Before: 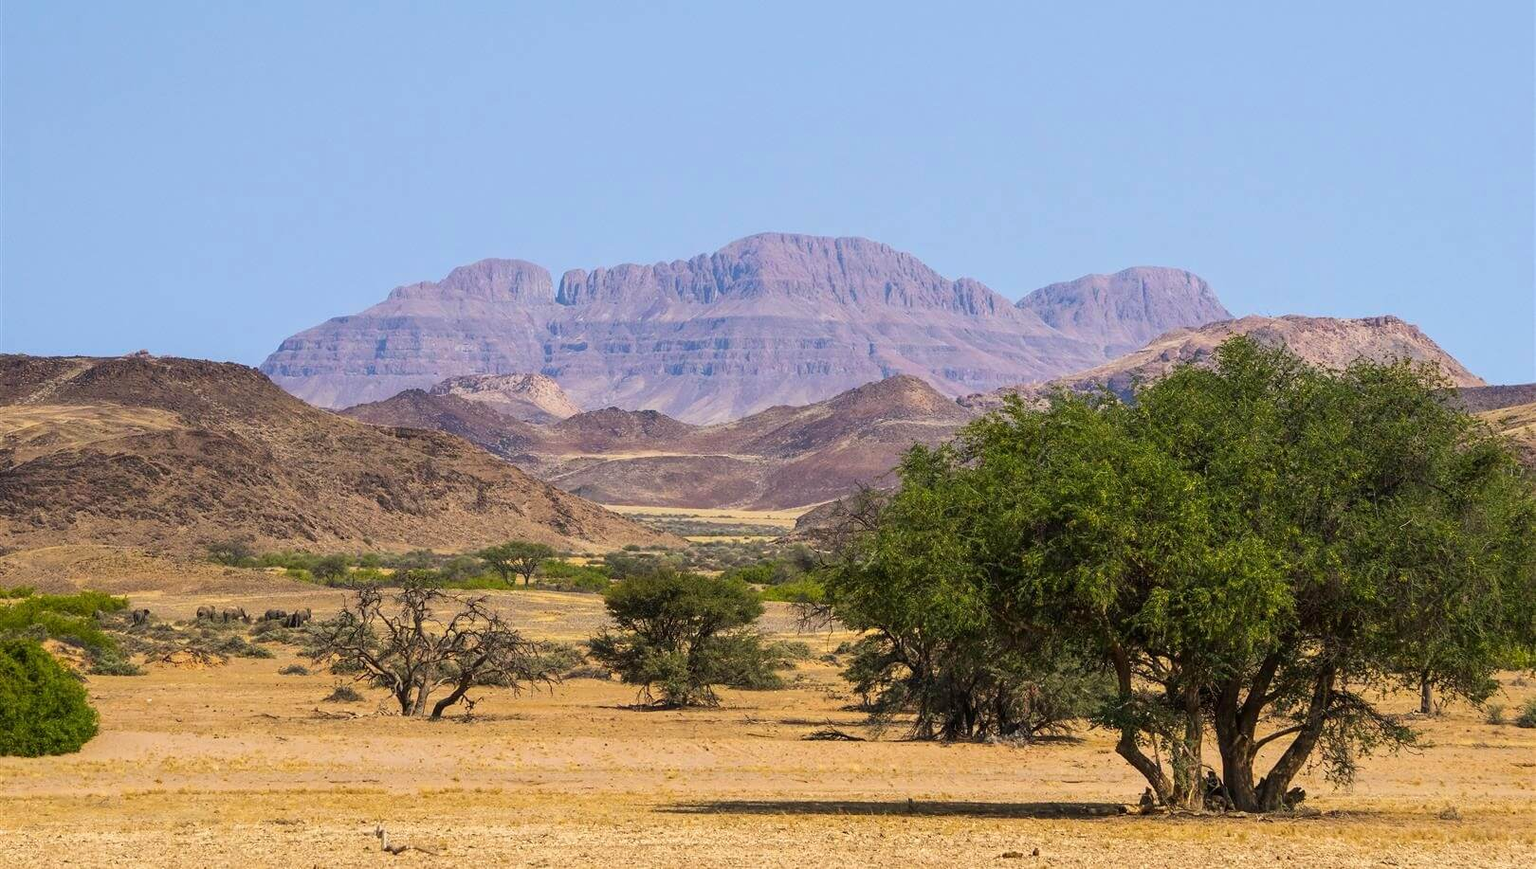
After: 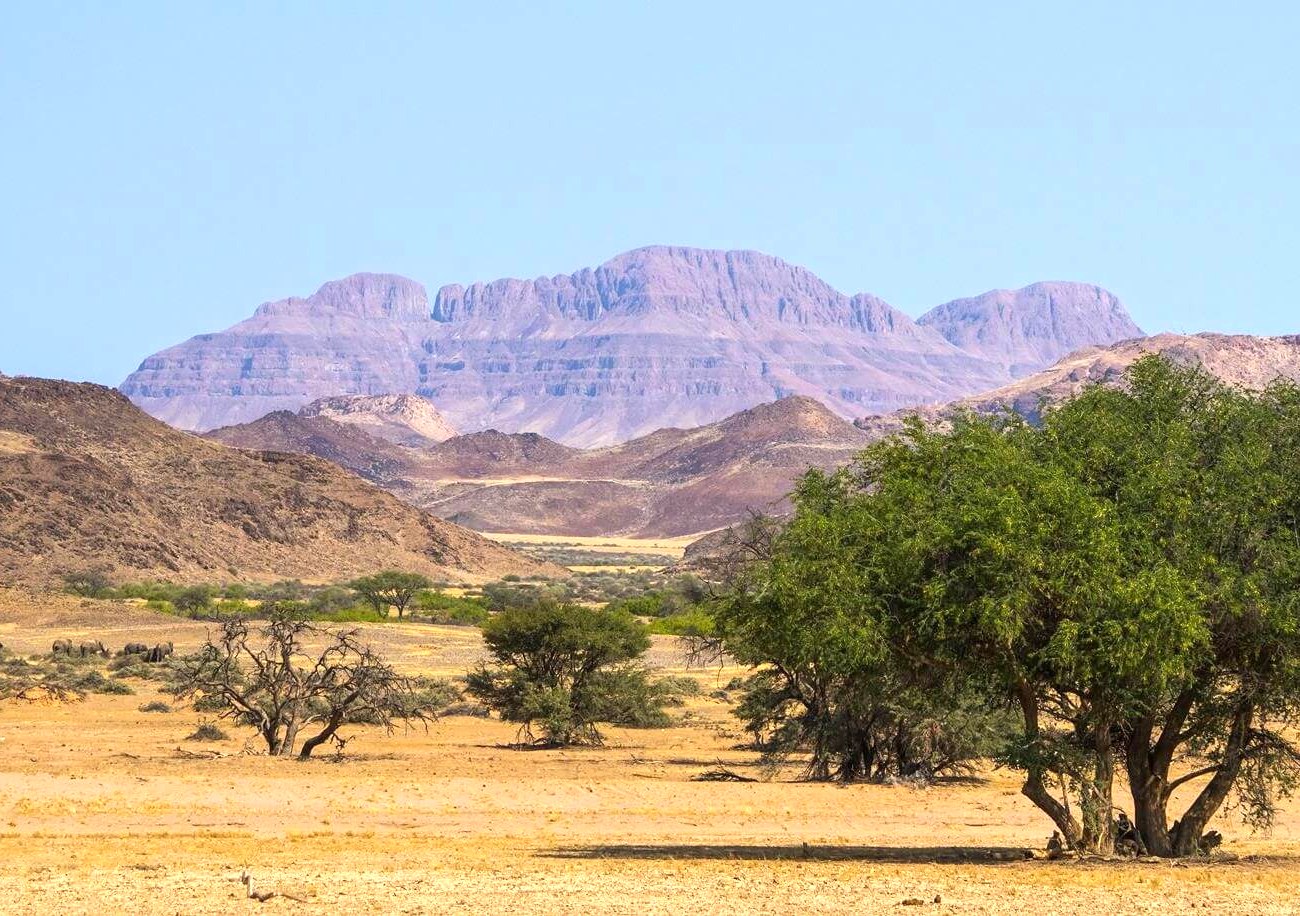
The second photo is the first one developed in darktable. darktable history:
exposure: exposure 0.56 EV, compensate highlight preservation false
crop and rotate: left 9.582%, right 10.171%
